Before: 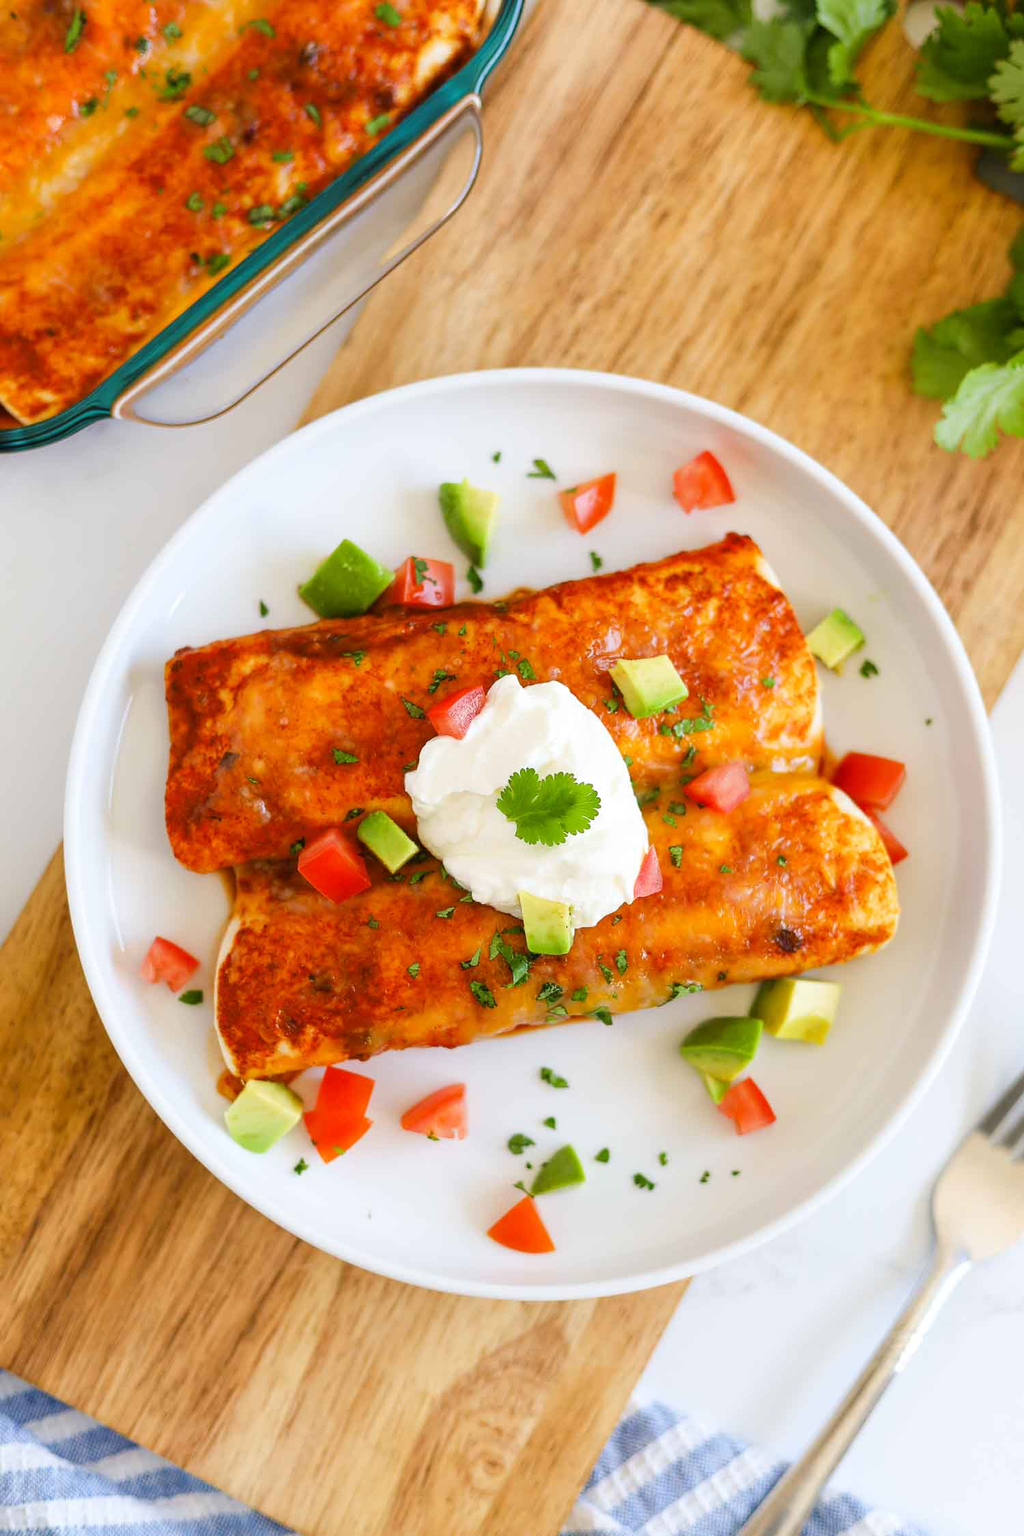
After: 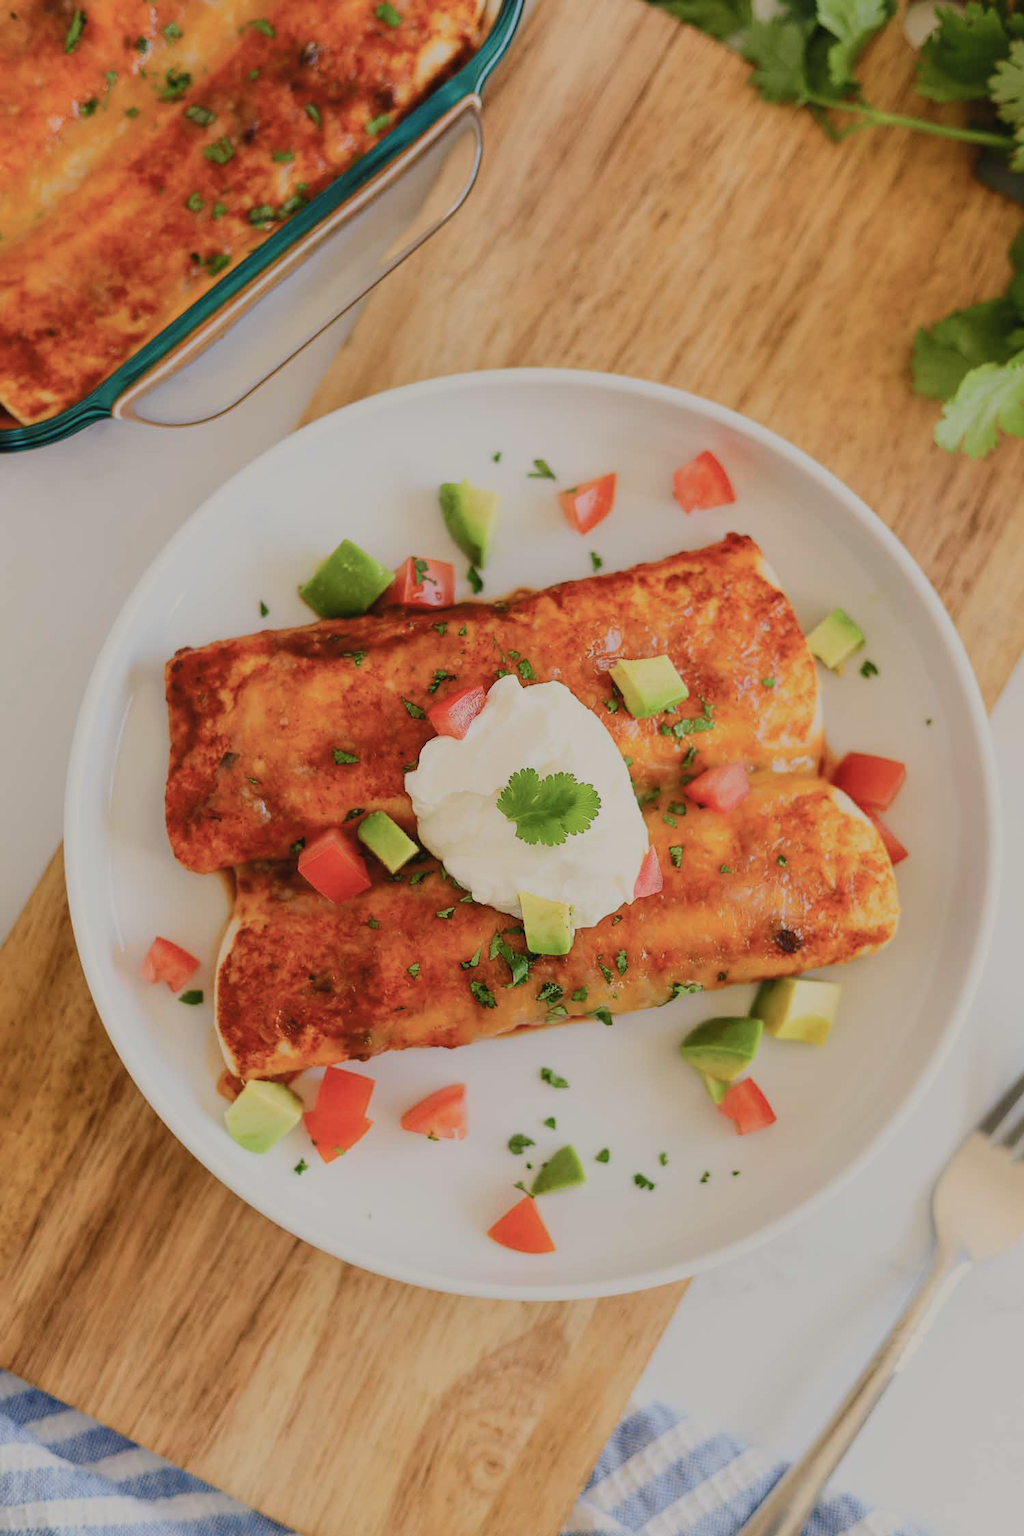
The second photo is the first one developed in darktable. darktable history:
exposure: black level correction 0.001, exposure 1.129 EV, compensate exposure bias true, compensate highlight preservation false
color balance rgb: shadows lift › hue 87.45°, power › hue 72.62°, highlights gain › chroma 2.995%, highlights gain › hue 72.48°, global offset › luminance 1.482%, perceptual saturation grading › global saturation 0.538%, perceptual saturation grading › mid-tones 11.086%, perceptual brilliance grading › global brilliance -47.726%, global vibrance 24.96%, contrast 20.12%
contrast brightness saturation: contrast 0.146, brightness 0.046
